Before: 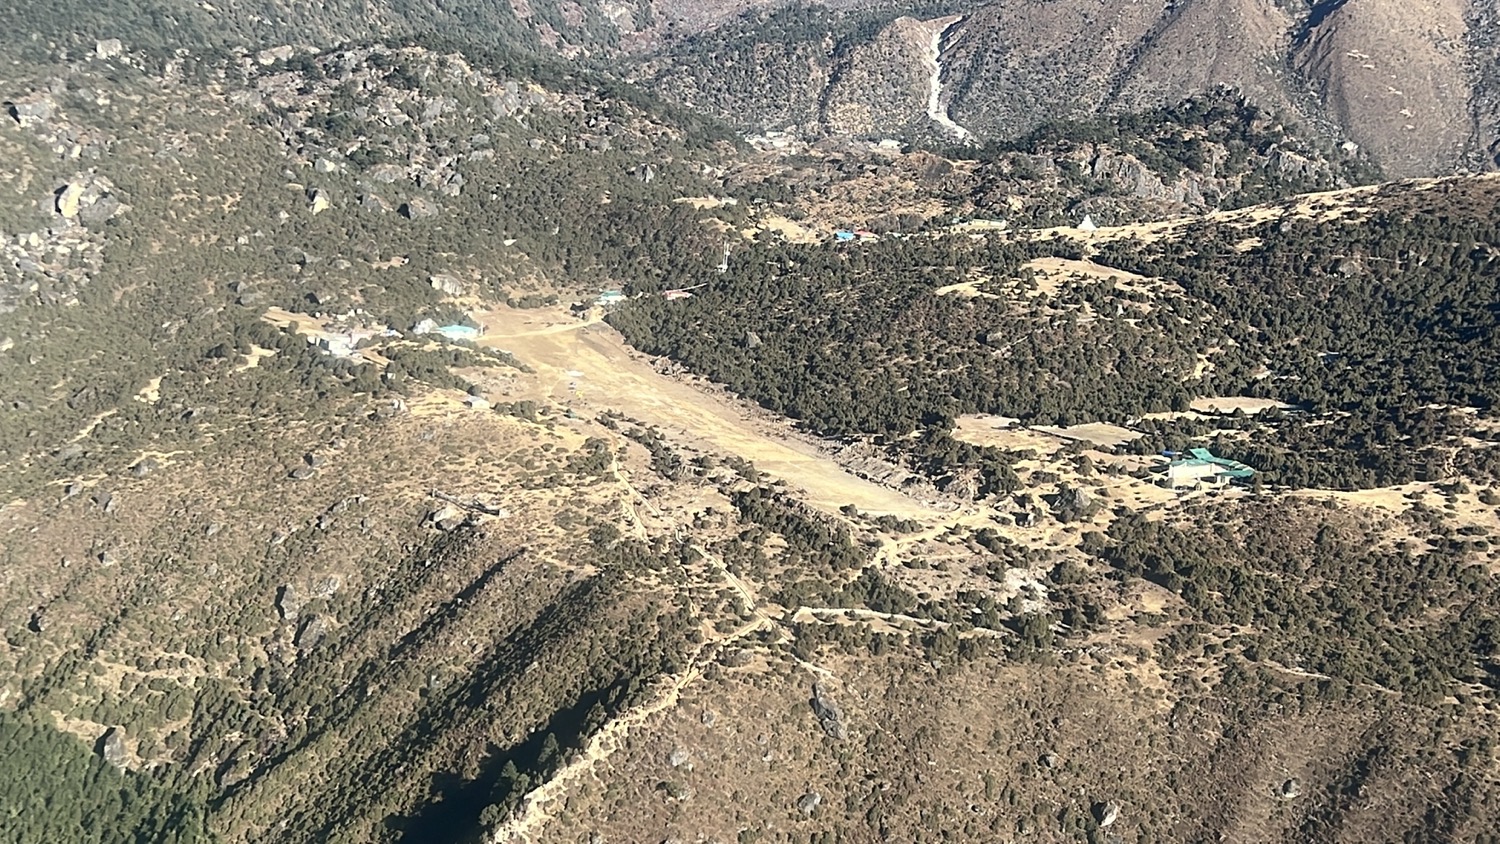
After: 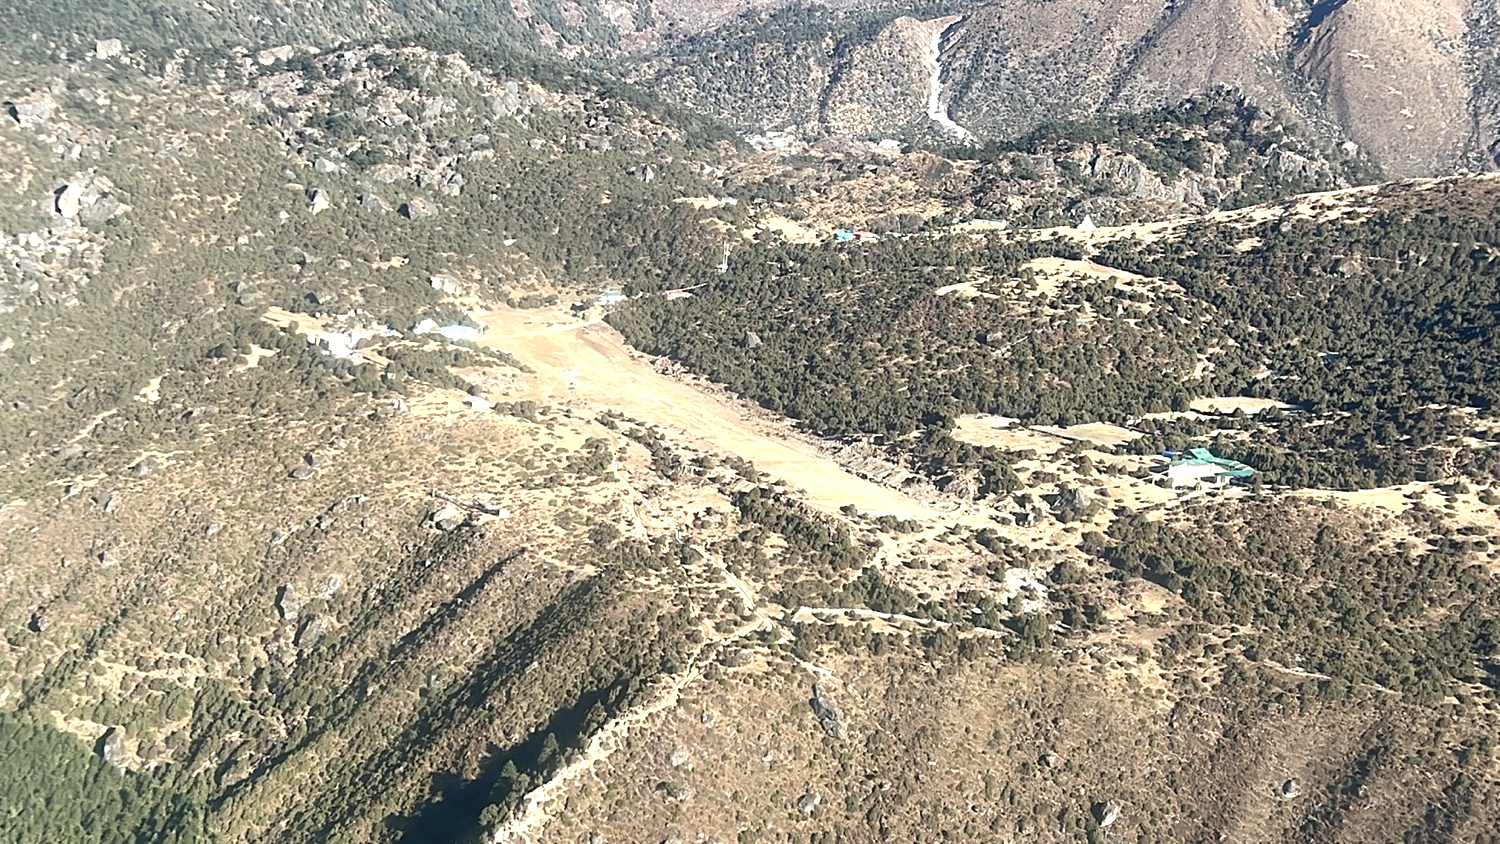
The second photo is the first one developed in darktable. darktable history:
rgb curve: curves: ch0 [(0, 0) (0.053, 0.068) (0.122, 0.128) (1, 1)]
exposure: black level correction 0, exposure 0.5 EV, compensate highlight preservation false
